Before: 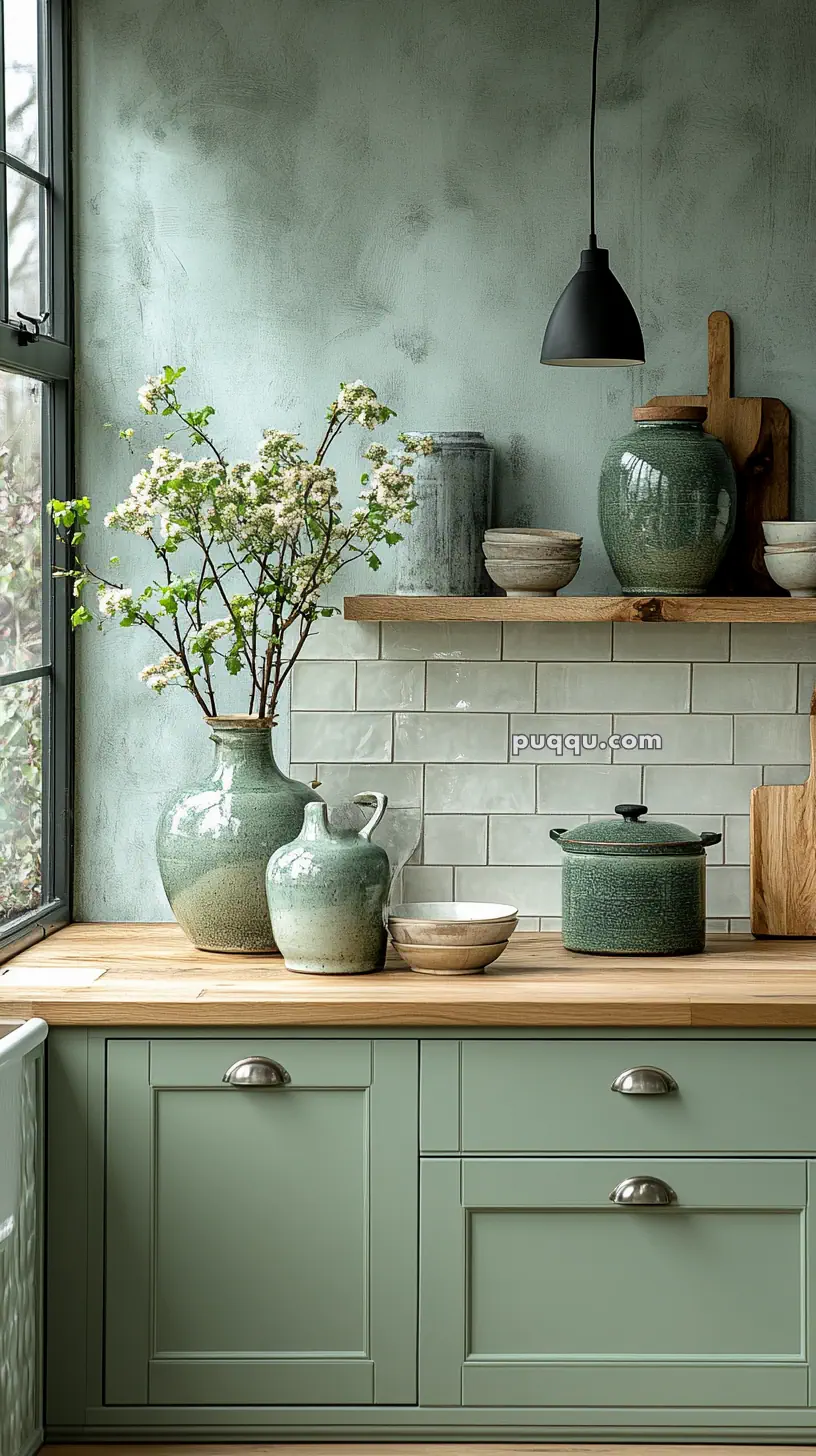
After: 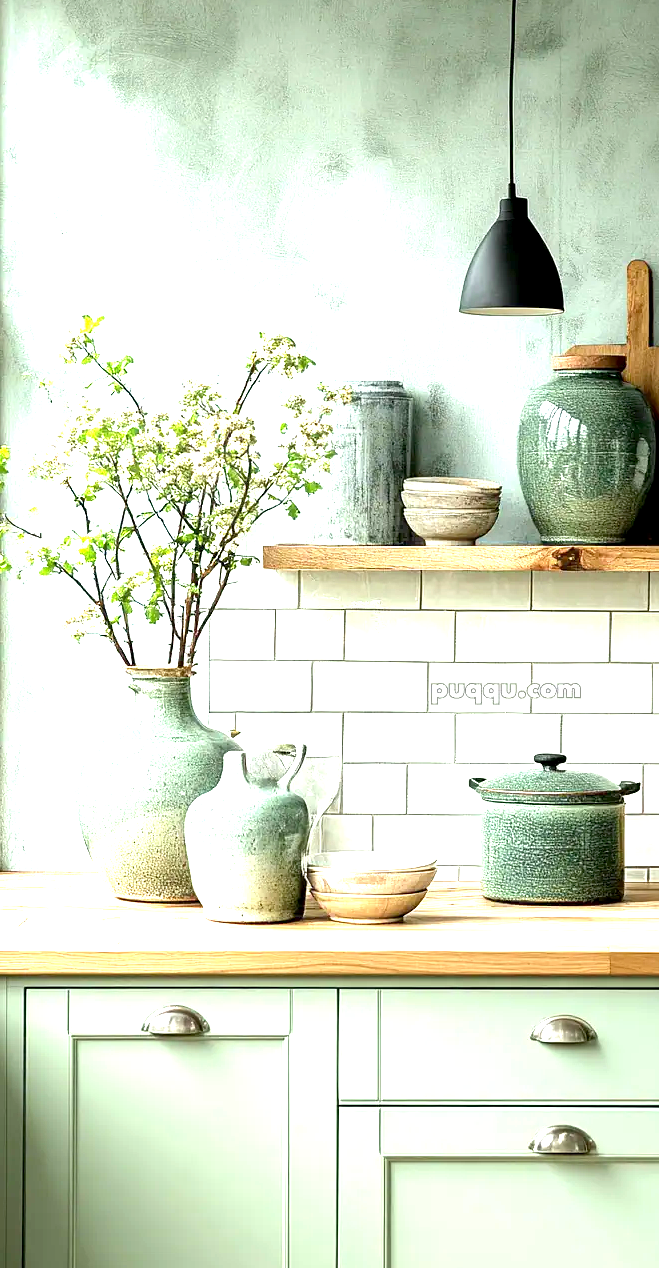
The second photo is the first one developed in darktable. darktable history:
exposure: black level correction 0.001, exposure 1.992 EV, compensate highlight preservation false
crop: left 10.016%, top 3.519%, right 9.161%, bottom 9.357%
